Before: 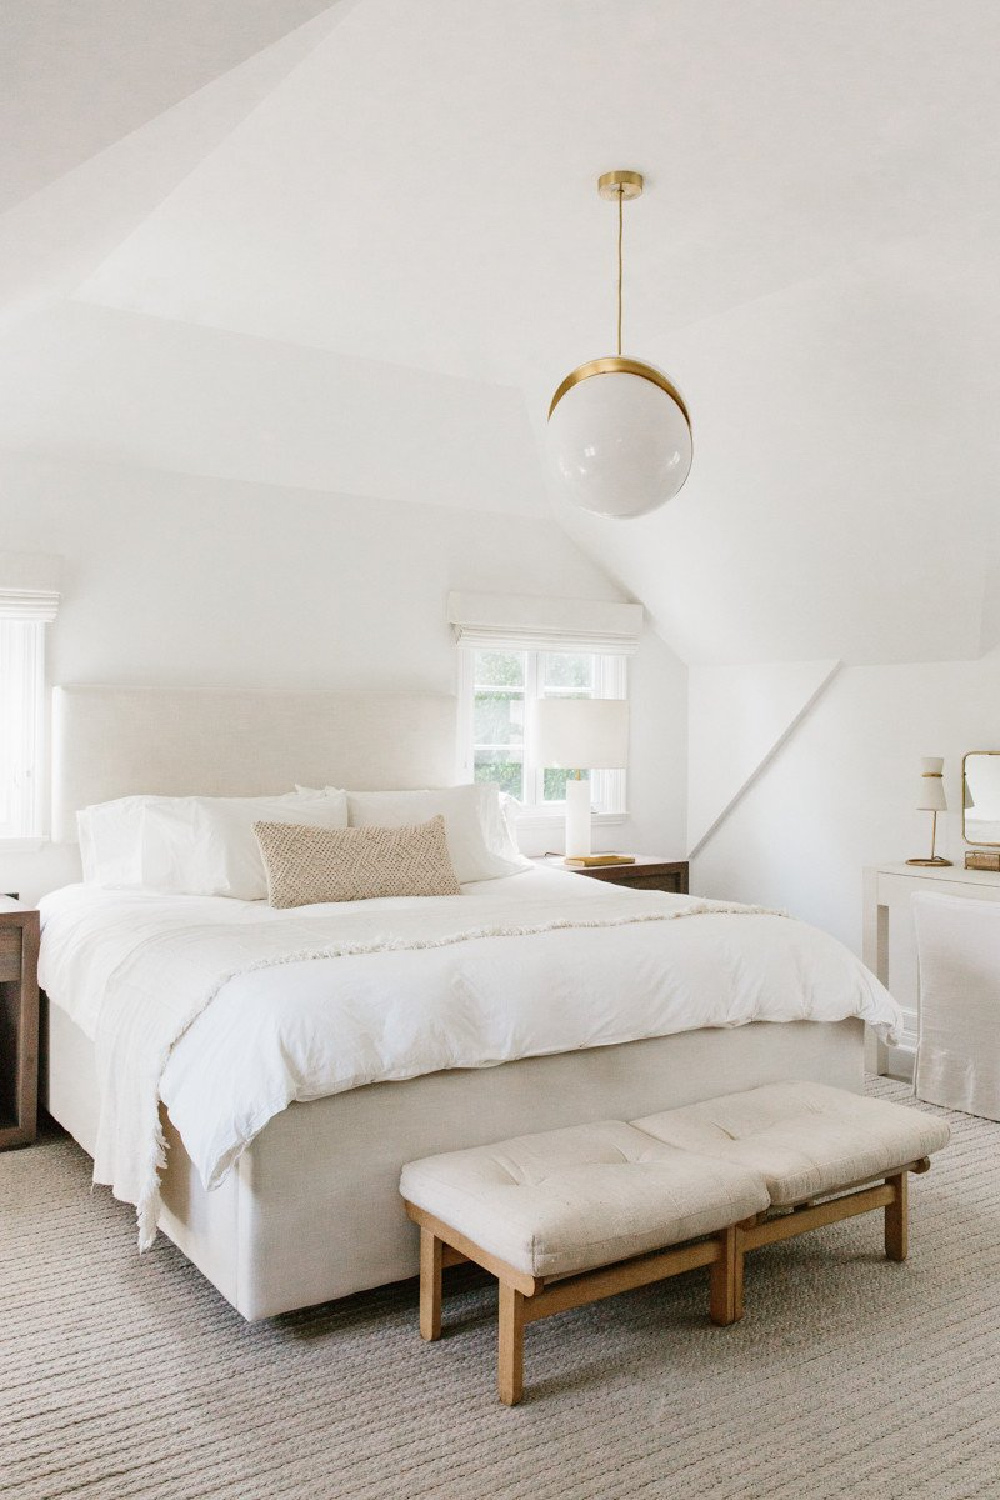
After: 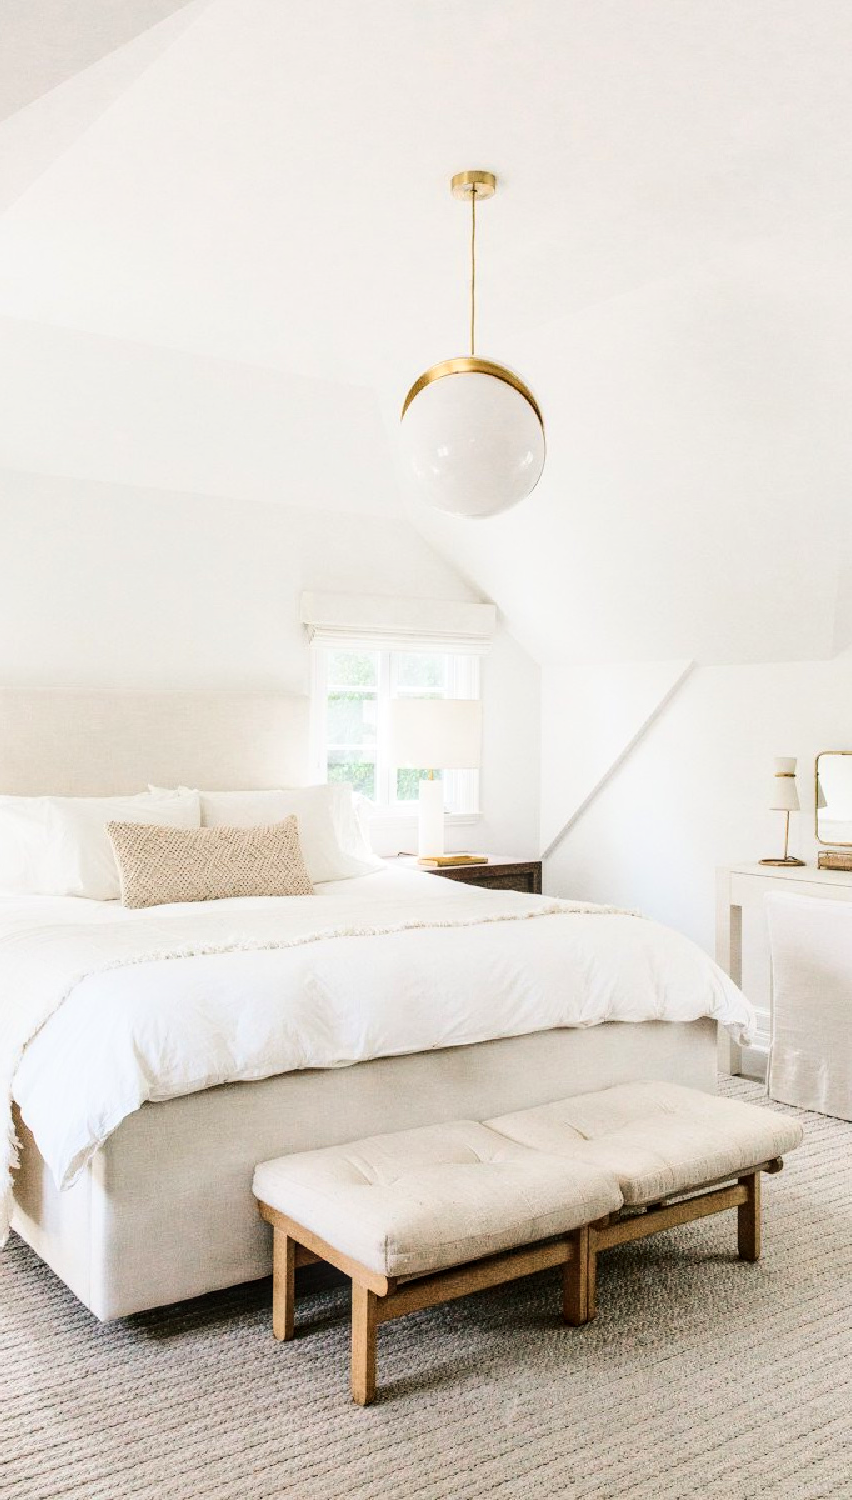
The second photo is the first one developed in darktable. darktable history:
base curve: curves: ch0 [(0, 0) (0.036, 0.025) (0.121, 0.166) (0.206, 0.329) (0.605, 0.79) (1, 1)], preserve colors average RGB
crop and rotate: left 14.759%
local contrast: on, module defaults
